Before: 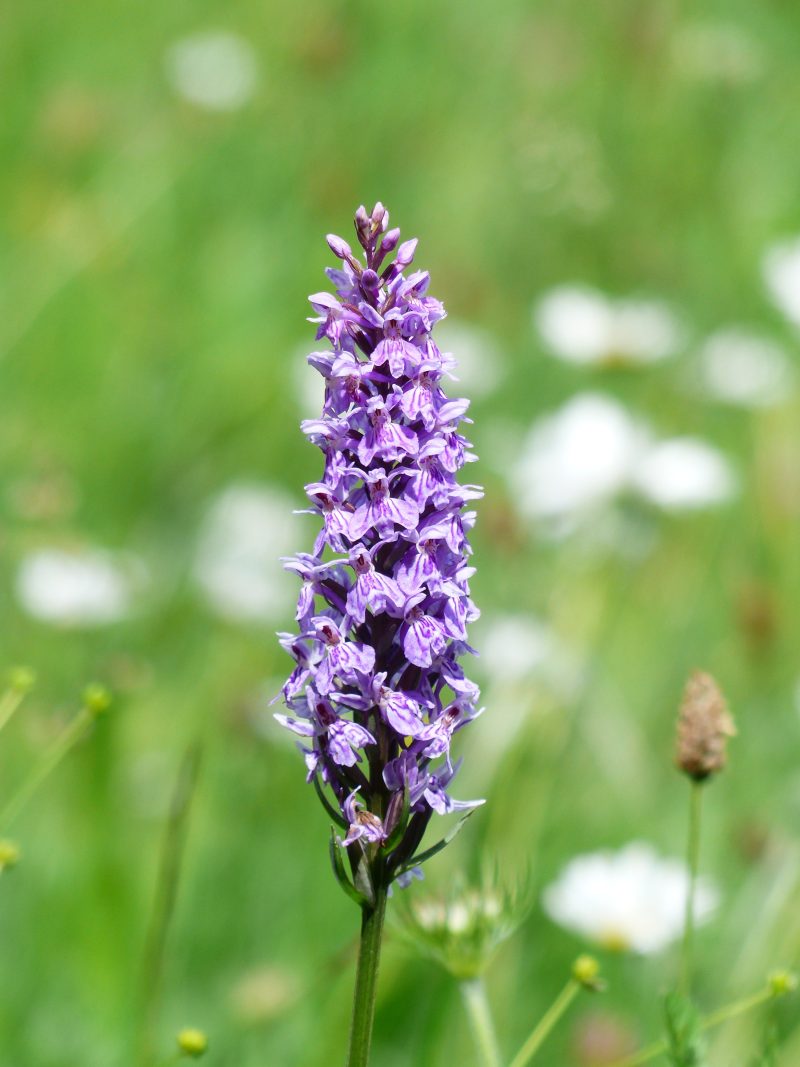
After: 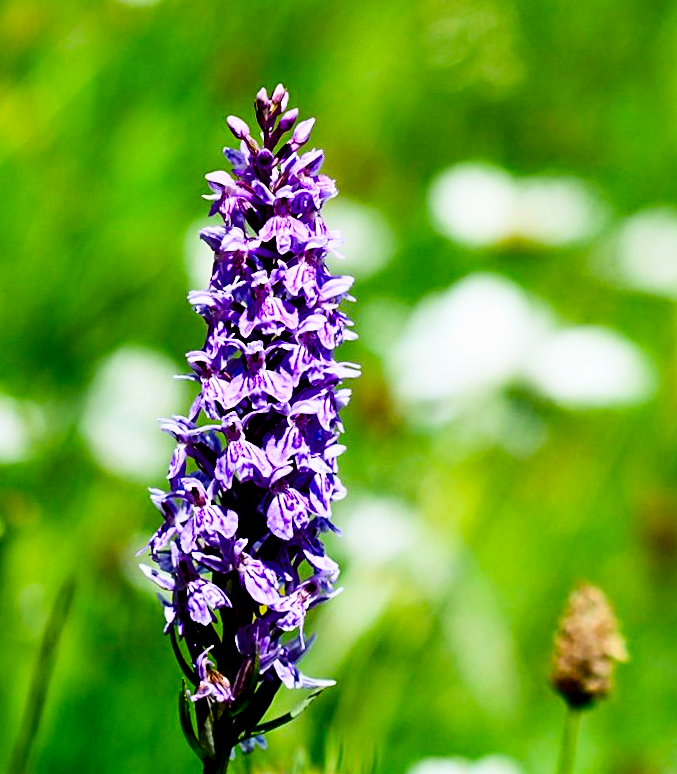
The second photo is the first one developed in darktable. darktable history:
exposure: black level correction 0.009, exposure -0.159 EV, compensate highlight preservation false
filmic rgb: black relative exposure -5 EV, white relative exposure 3.2 EV, hardness 3.42, contrast 1.2, highlights saturation mix -30%
sharpen: on, module defaults
crop and rotate: angle -3.27°, left 5.211%, top 5.211%, right 4.607%, bottom 4.607%
contrast brightness saturation: contrast 0.22, brightness -0.19, saturation 0.24
color balance rgb: linear chroma grading › global chroma 16.62%, perceptual saturation grading › highlights -8.63%, perceptual saturation grading › mid-tones 18.66%, perceptual saturation grading › shadows 28.49%, perceptual brilliance grading › highlights 14.22%, perceptual brilliance grading › shadows -18.96%, global vibrance 27.71%
rotate and perspective: rotation 1.69°, lens shift (vertical) -0.023, lens shift (horizontal) -0.291, crop left 0.025, crop right 0.988, crop top 0.092, crop bottom 0.842
